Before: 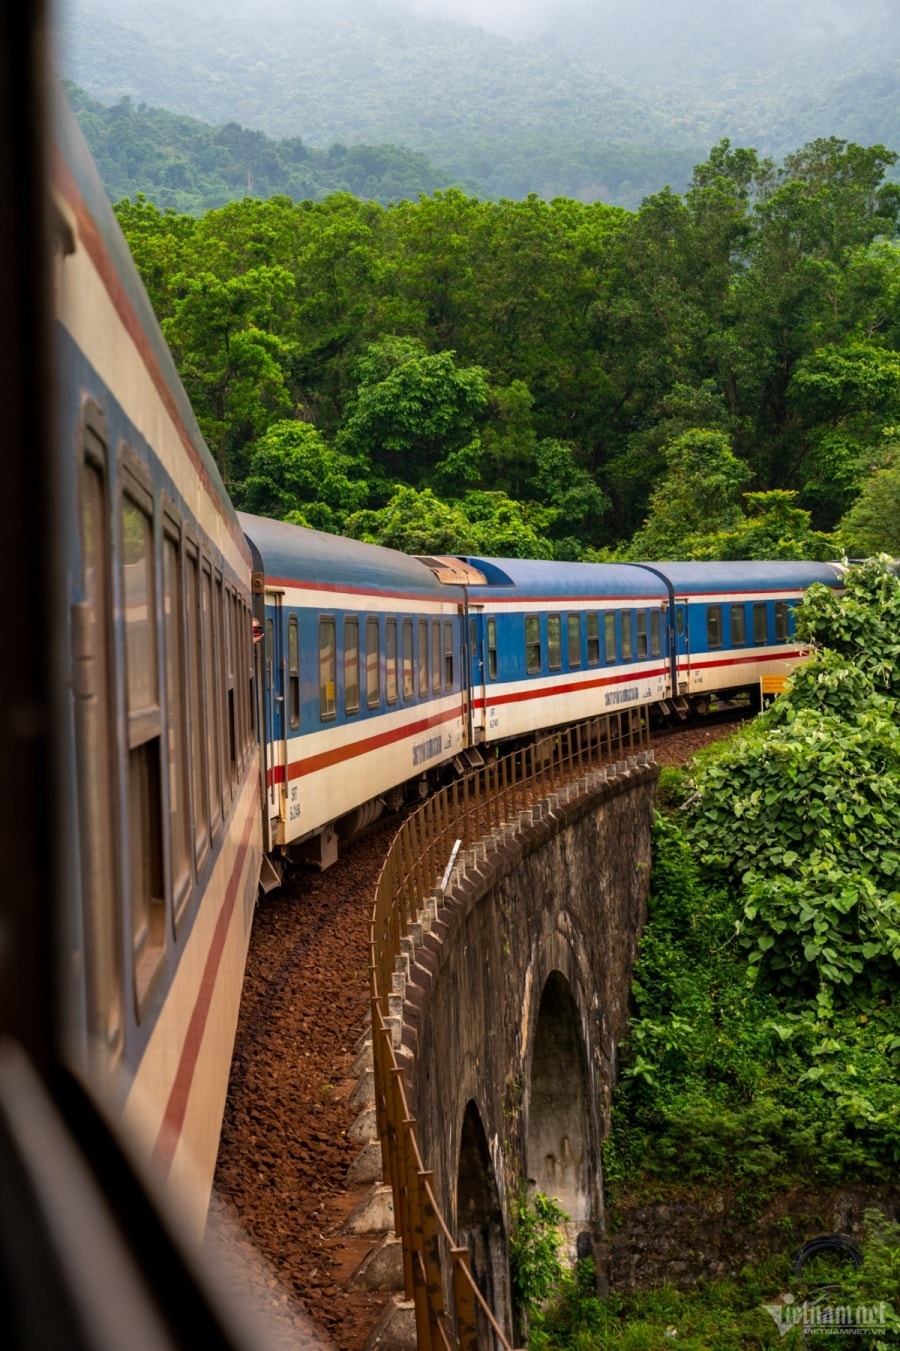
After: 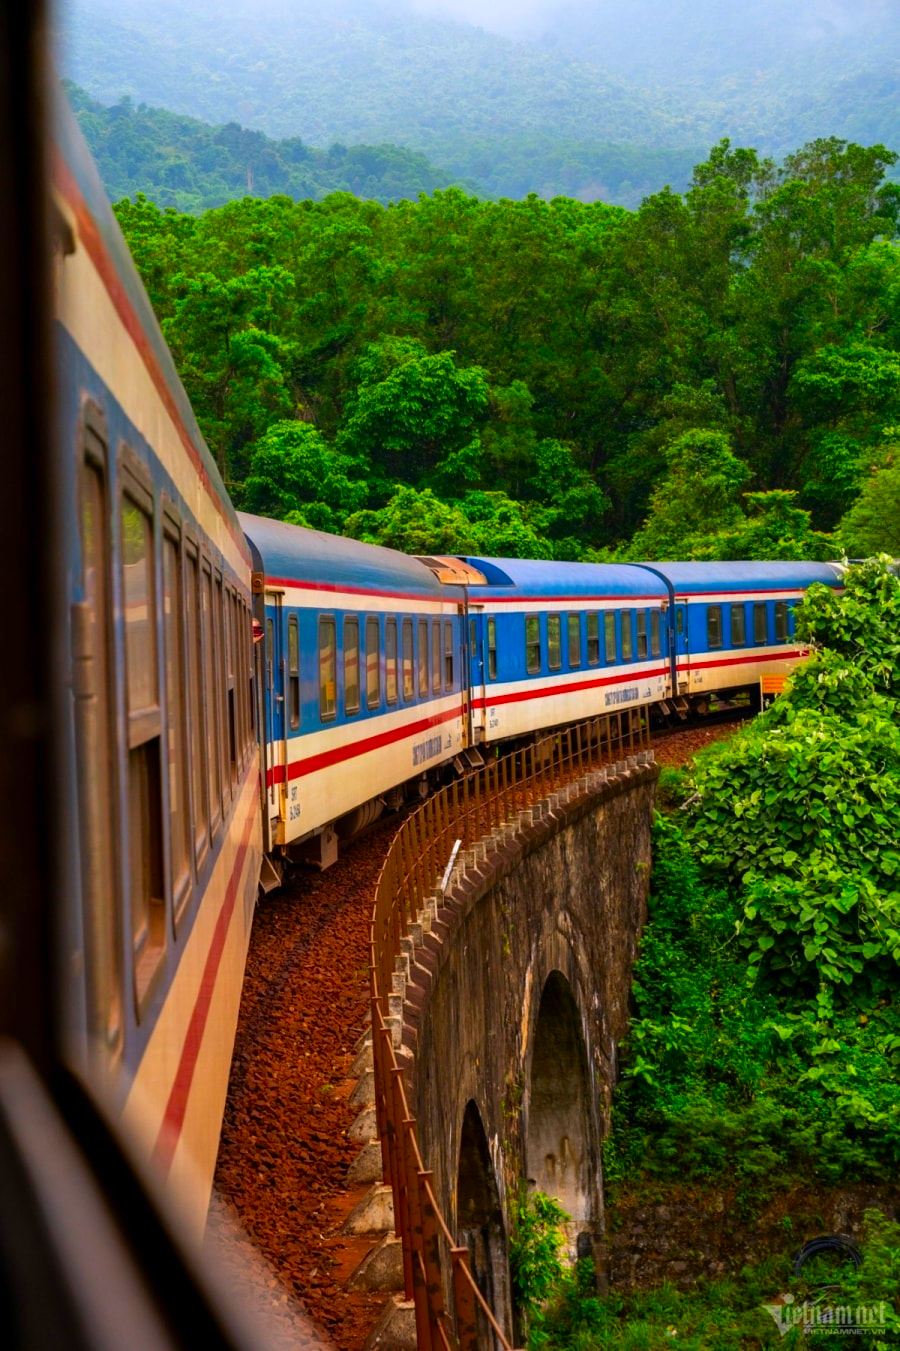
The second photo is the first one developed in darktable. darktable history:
white balance: red 0.983, blue 1.036
color correction: saturation 1.8
